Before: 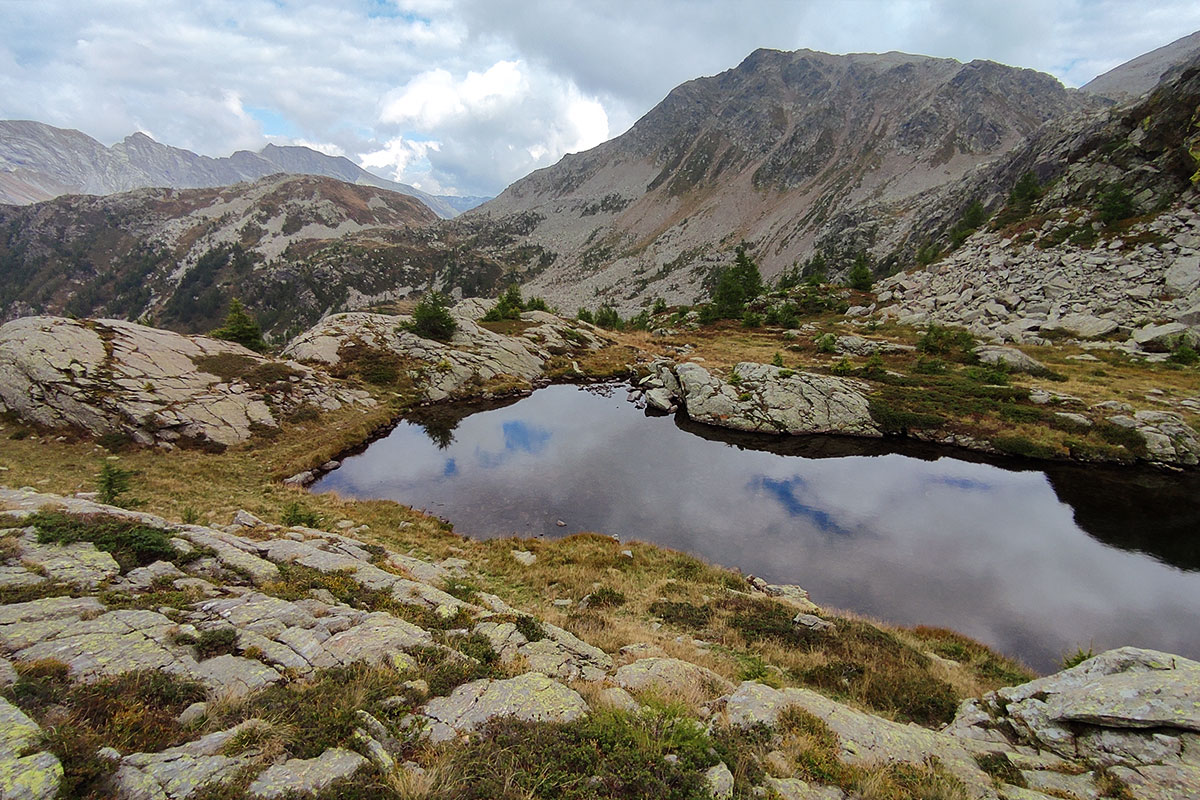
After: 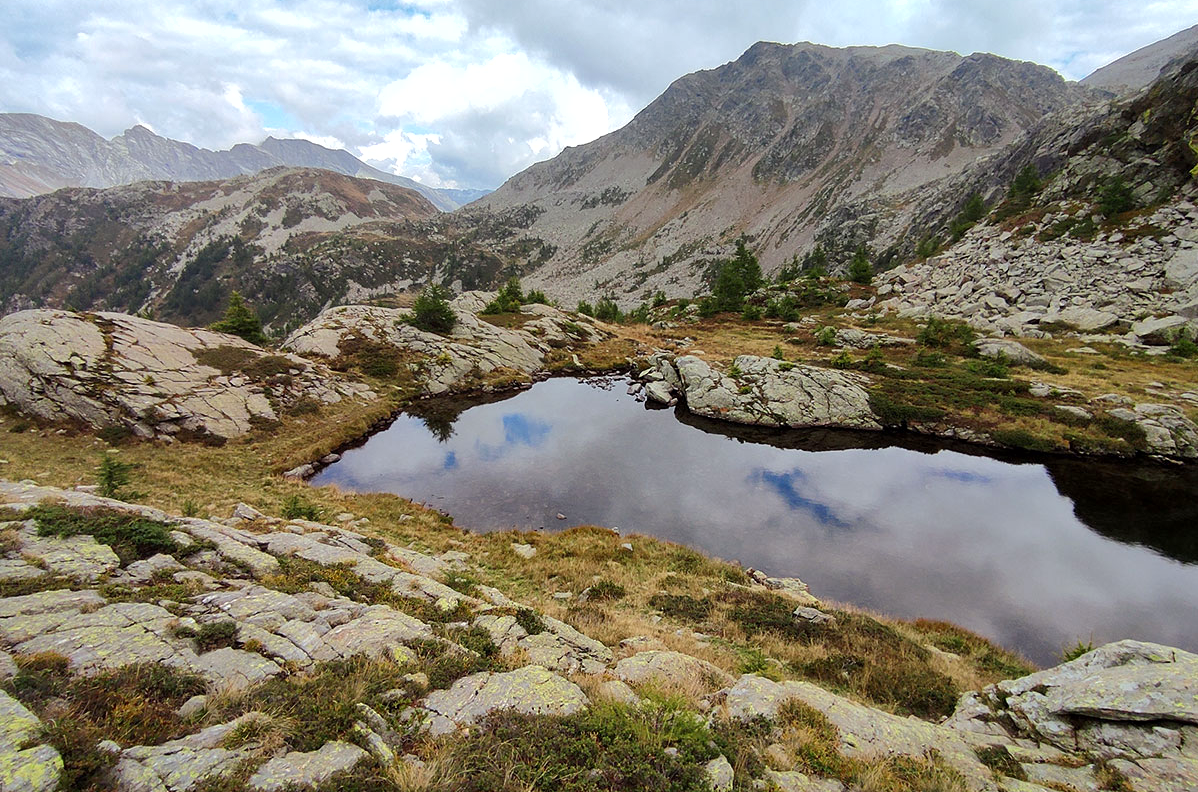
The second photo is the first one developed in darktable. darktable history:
shadows and highlights: shadows 10.63, white point adjustment 1.04, highlights -39.11
exposure: black level correction 0.001, exposure 0.296 EV, compensate highlight preservation false
crop: top 0.947%, right 0.086%
